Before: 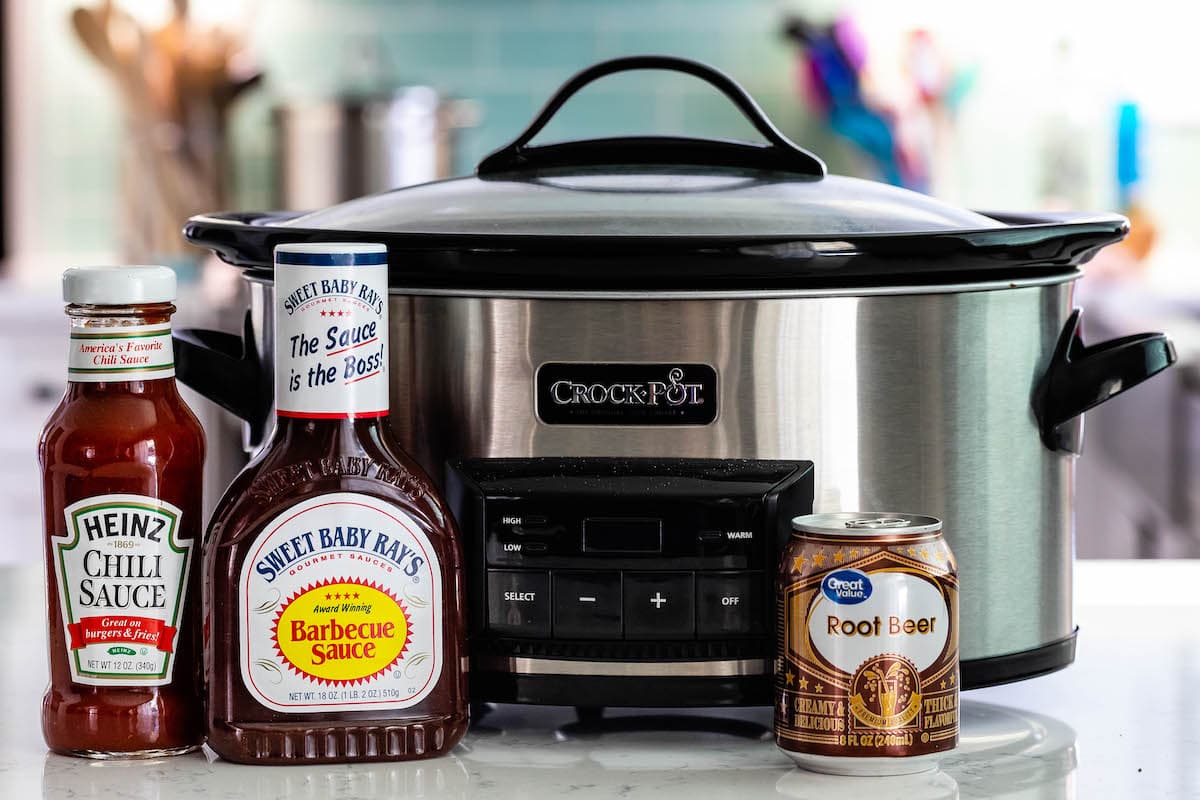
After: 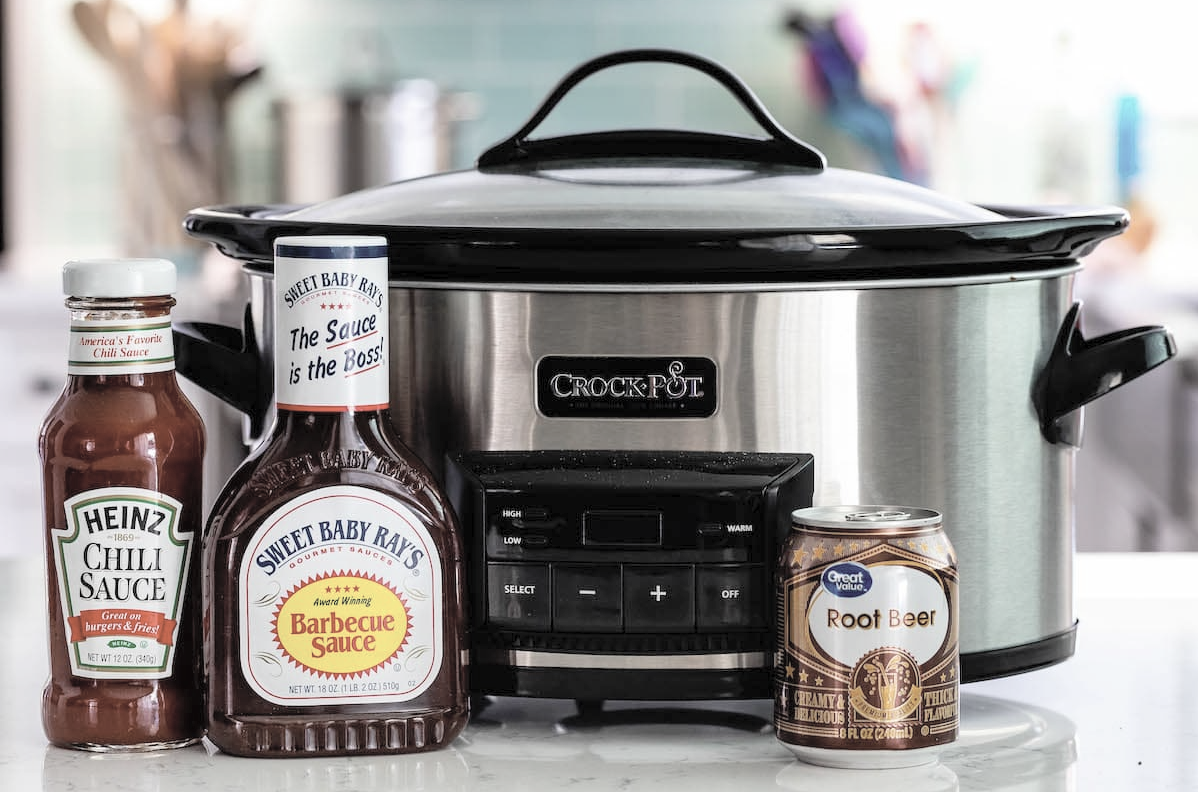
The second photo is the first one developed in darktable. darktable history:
crop: top 0.901%, right 0.101%
contrast brightness saturation: brightness 0.181, saturation -0.483
